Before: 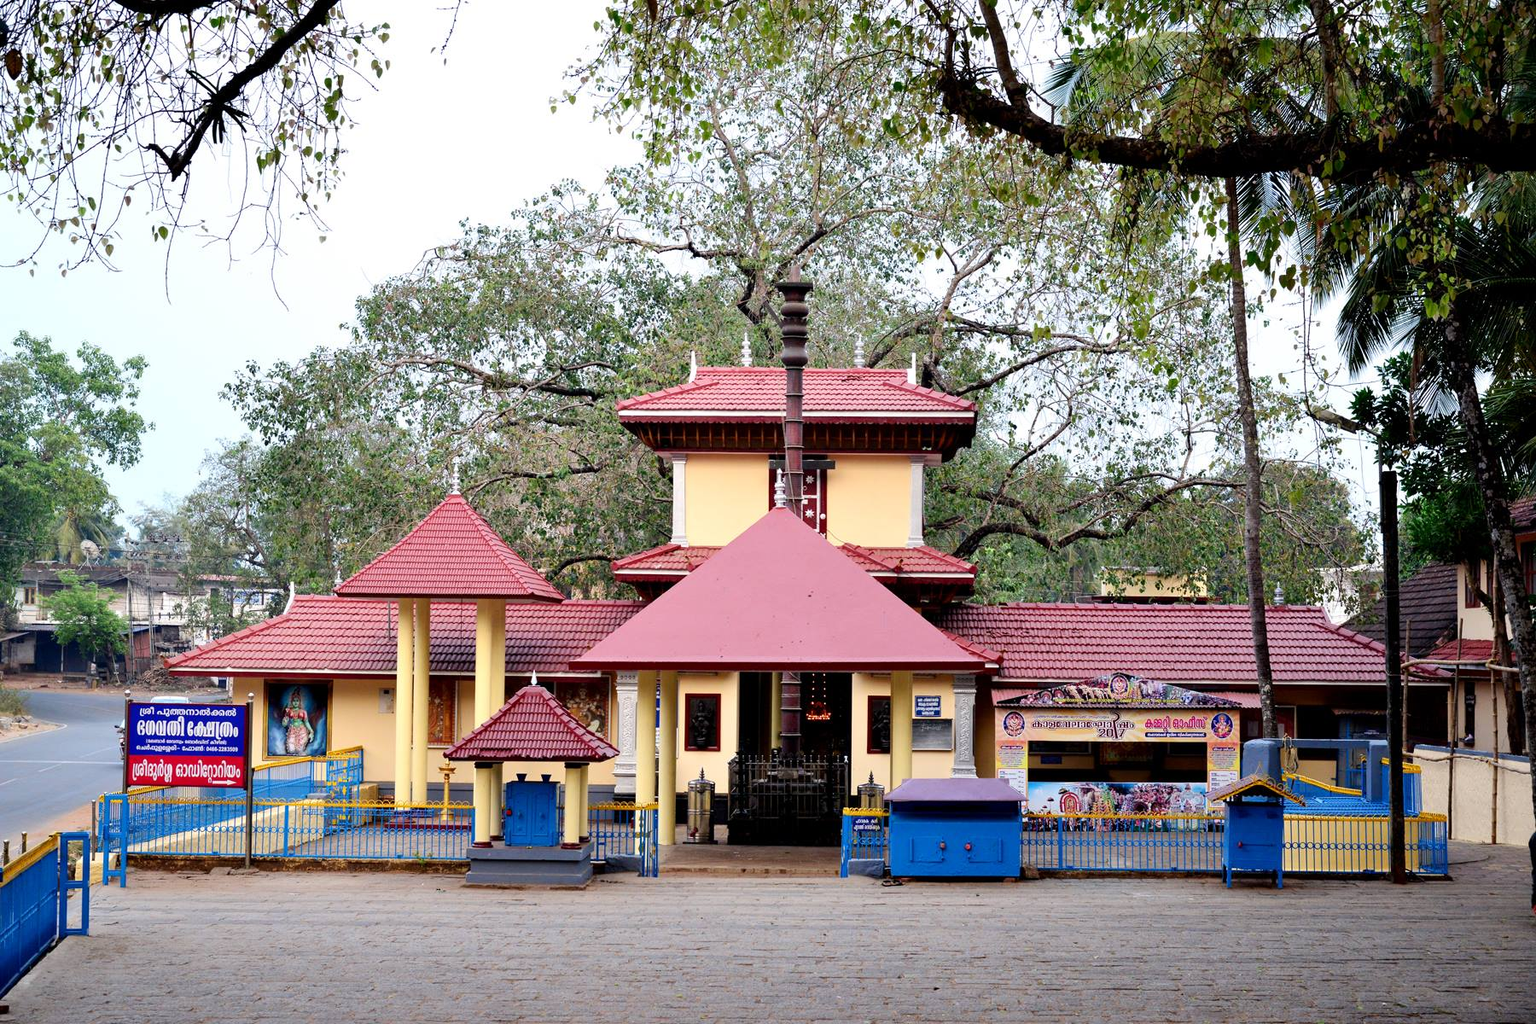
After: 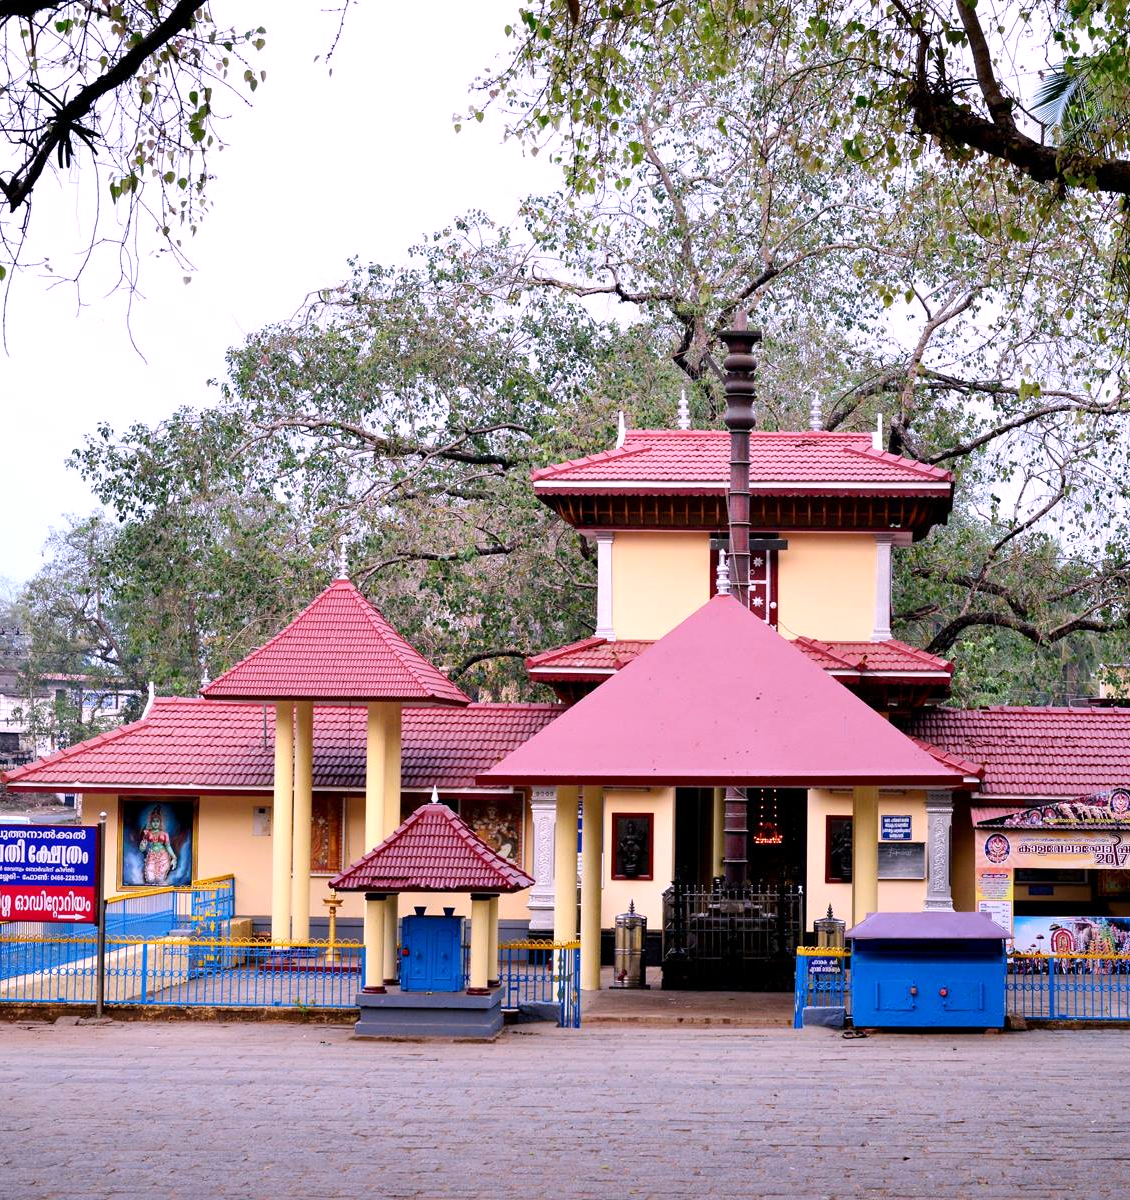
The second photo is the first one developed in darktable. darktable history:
white balance: red 1.066, blue 1.119
crop: left 10.644%, right 26.528%
